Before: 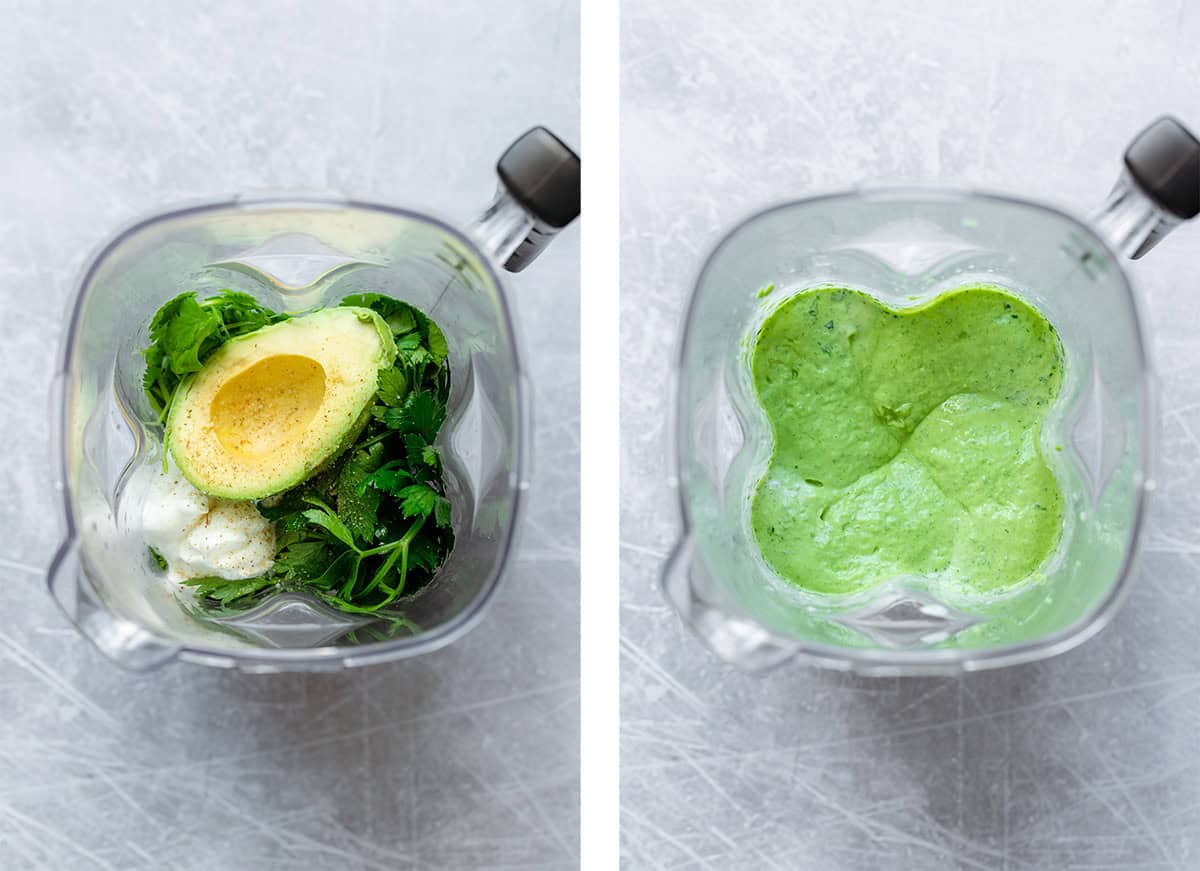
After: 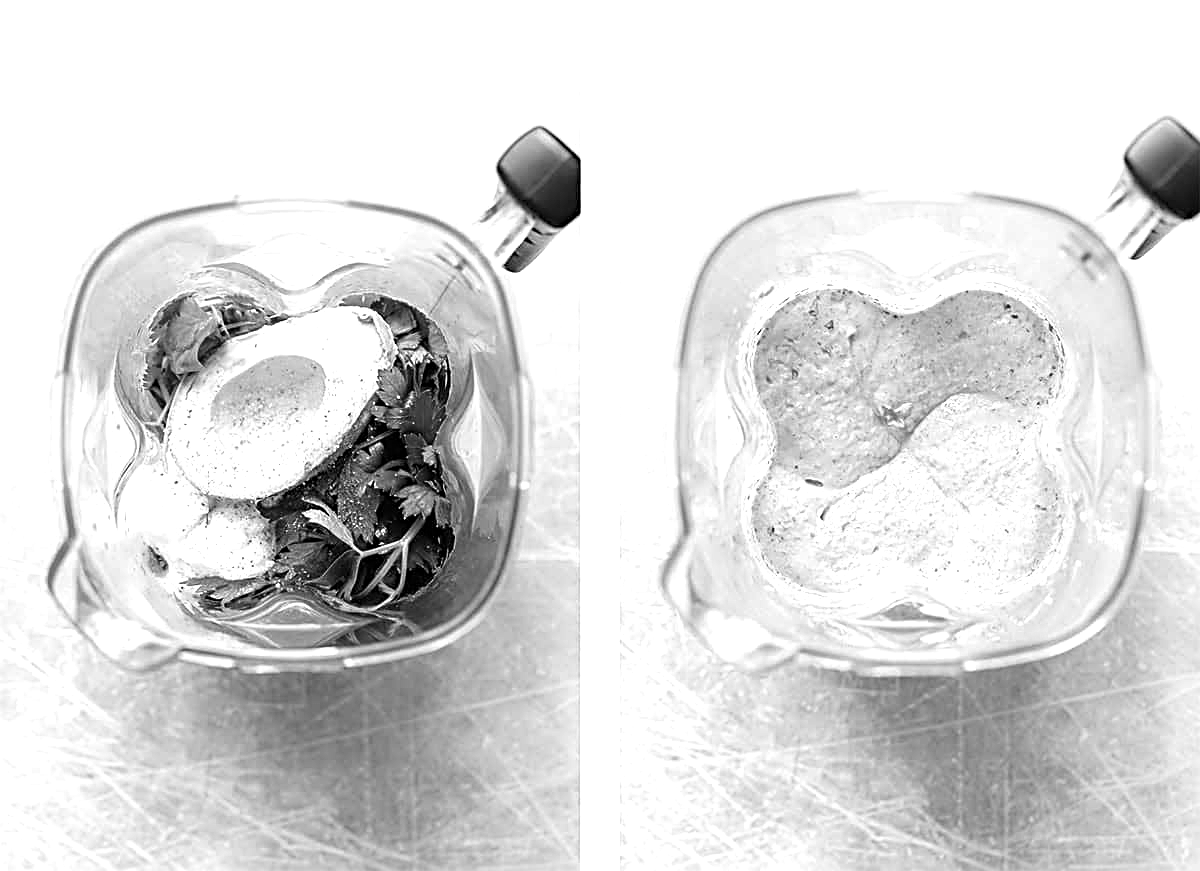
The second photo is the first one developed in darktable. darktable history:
color correction: highlights a* 14.52, highlights b* 4.84
exposure: black level correction 0.001, exposure 0.5 EV, compensate exposure bias true, compensate highlight preservation false
sharpen: radius 2.817, amount 0.715
contrast brightness saturation: saturation -0.17
color balance: mode lift, gamma, gain (sRGB), lift [0.997, 0.979, 1.021, 1.011], gamma [1, 1.084, 0.916, 0.998], gain [1, 0.87, 1.13, 1.101], contrast 4.55%, contrast fulcrum 38.24%, output saturation 104.09%
monochrome: on, module defaults
